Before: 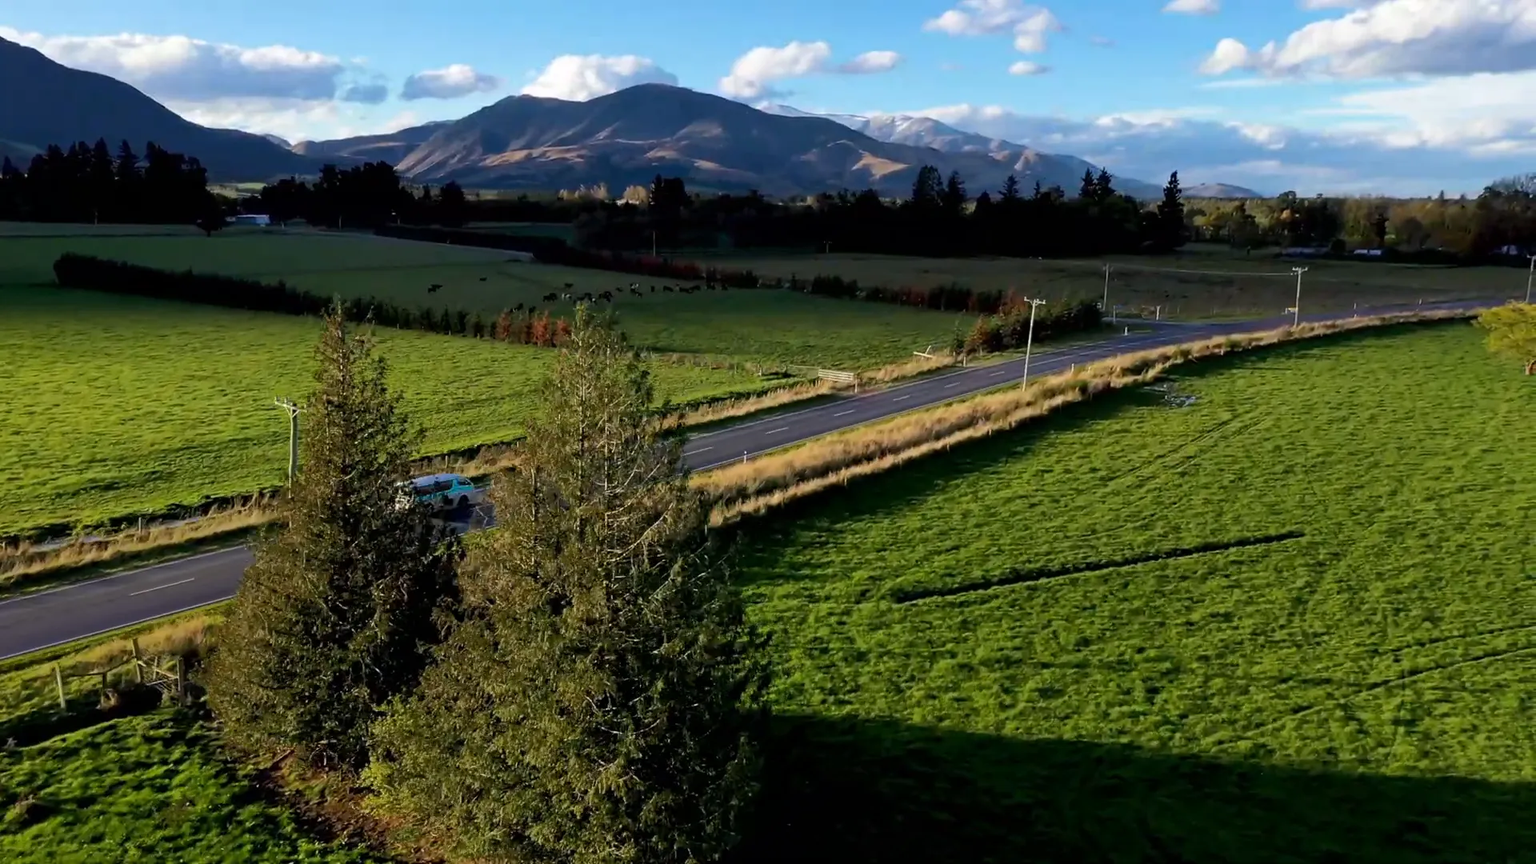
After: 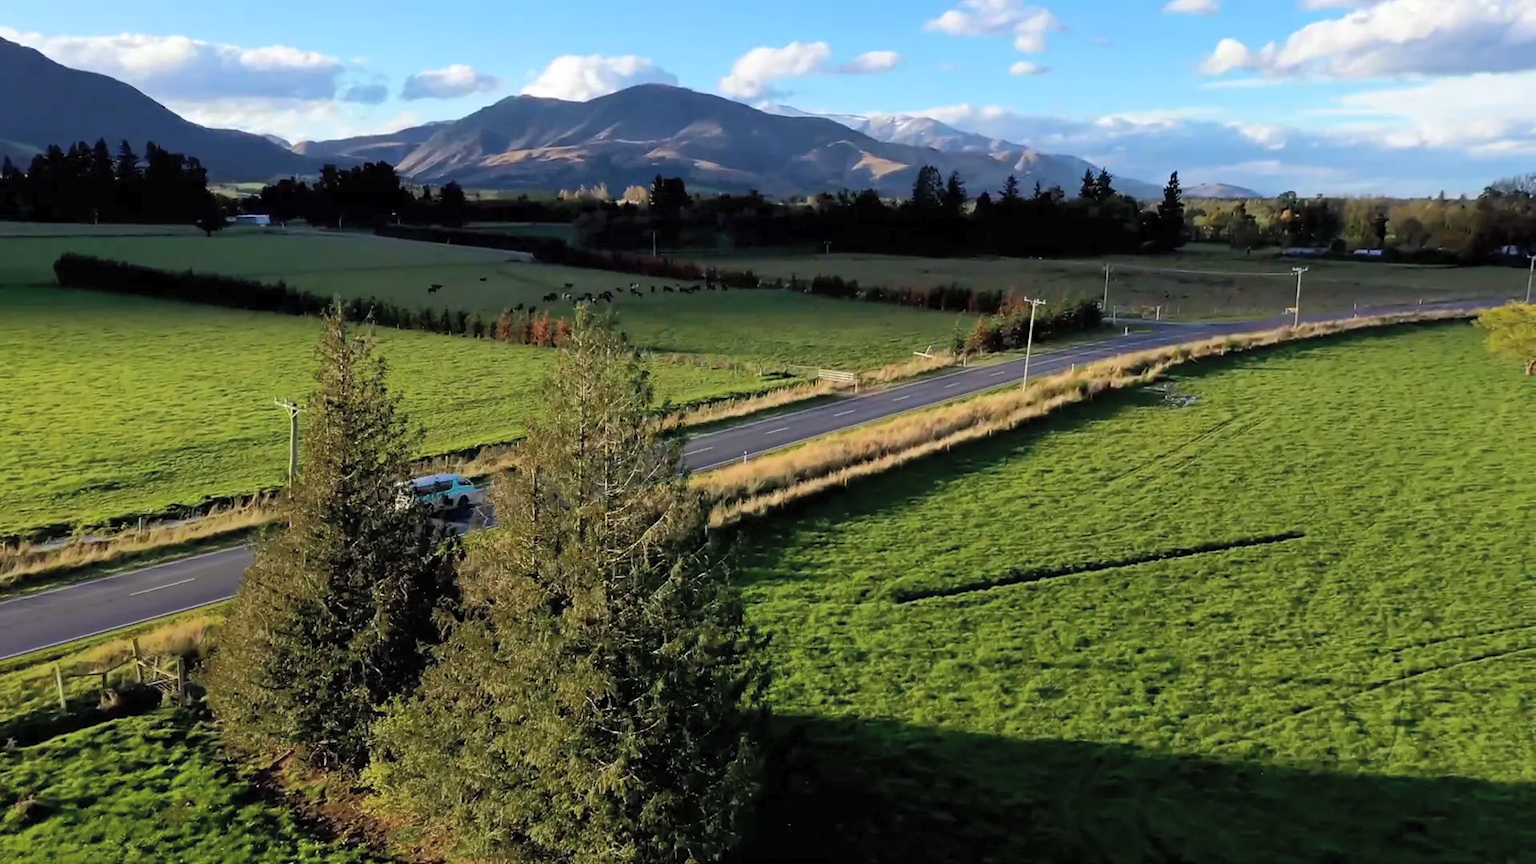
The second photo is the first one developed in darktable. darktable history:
contrast brightness saturation: brightness 0.152
